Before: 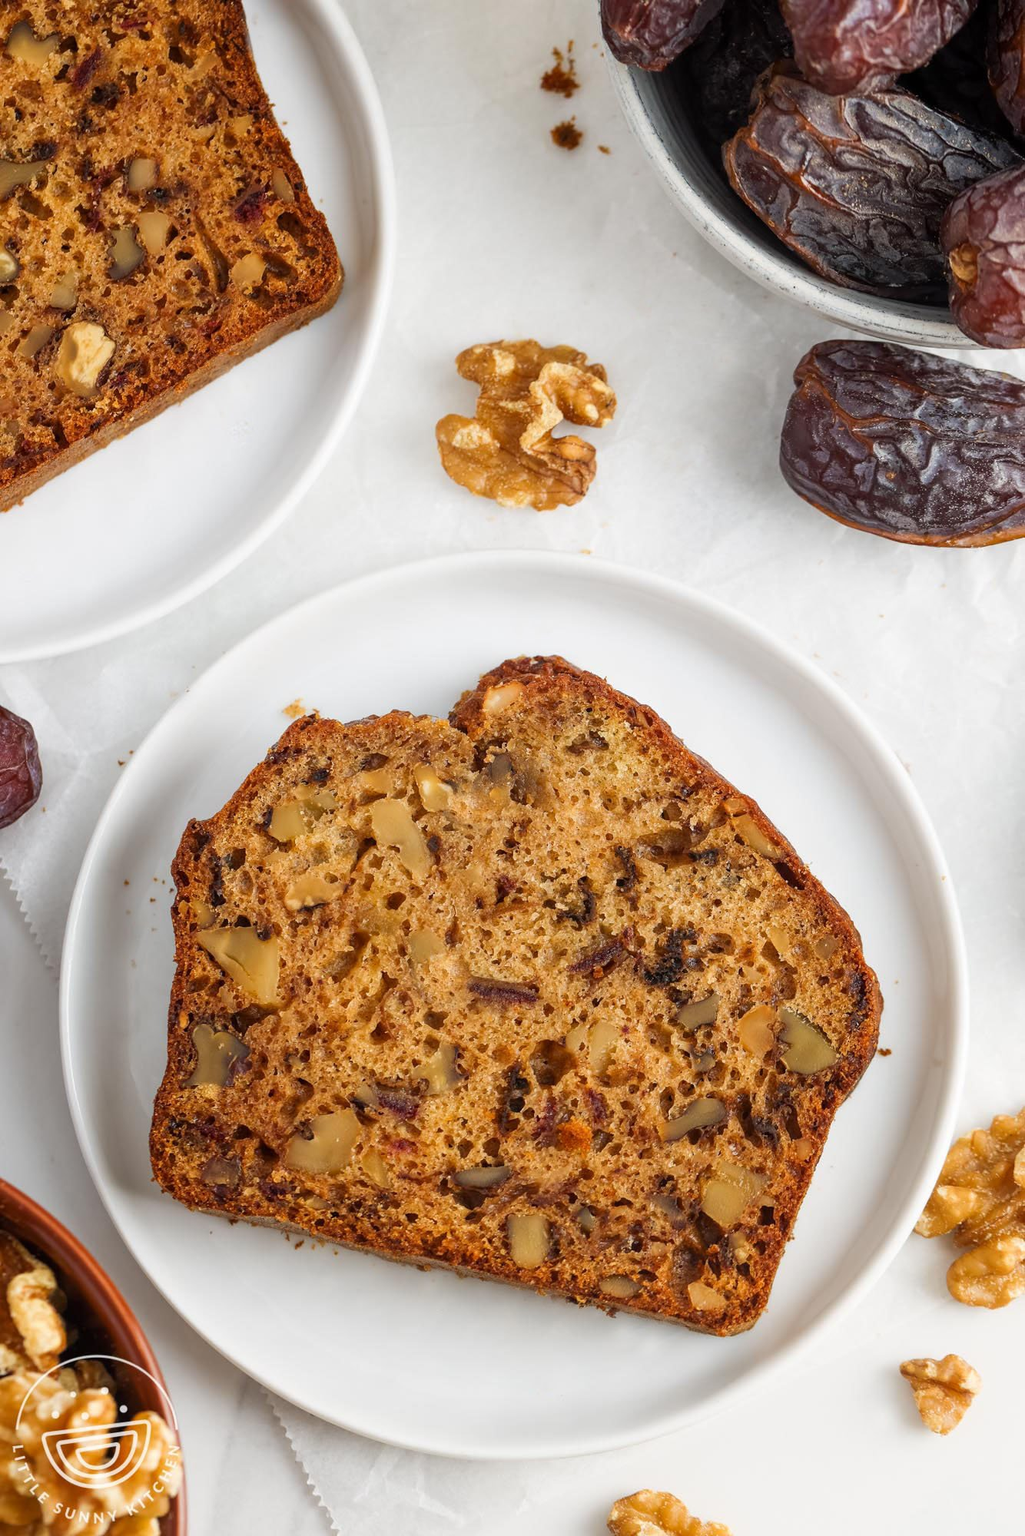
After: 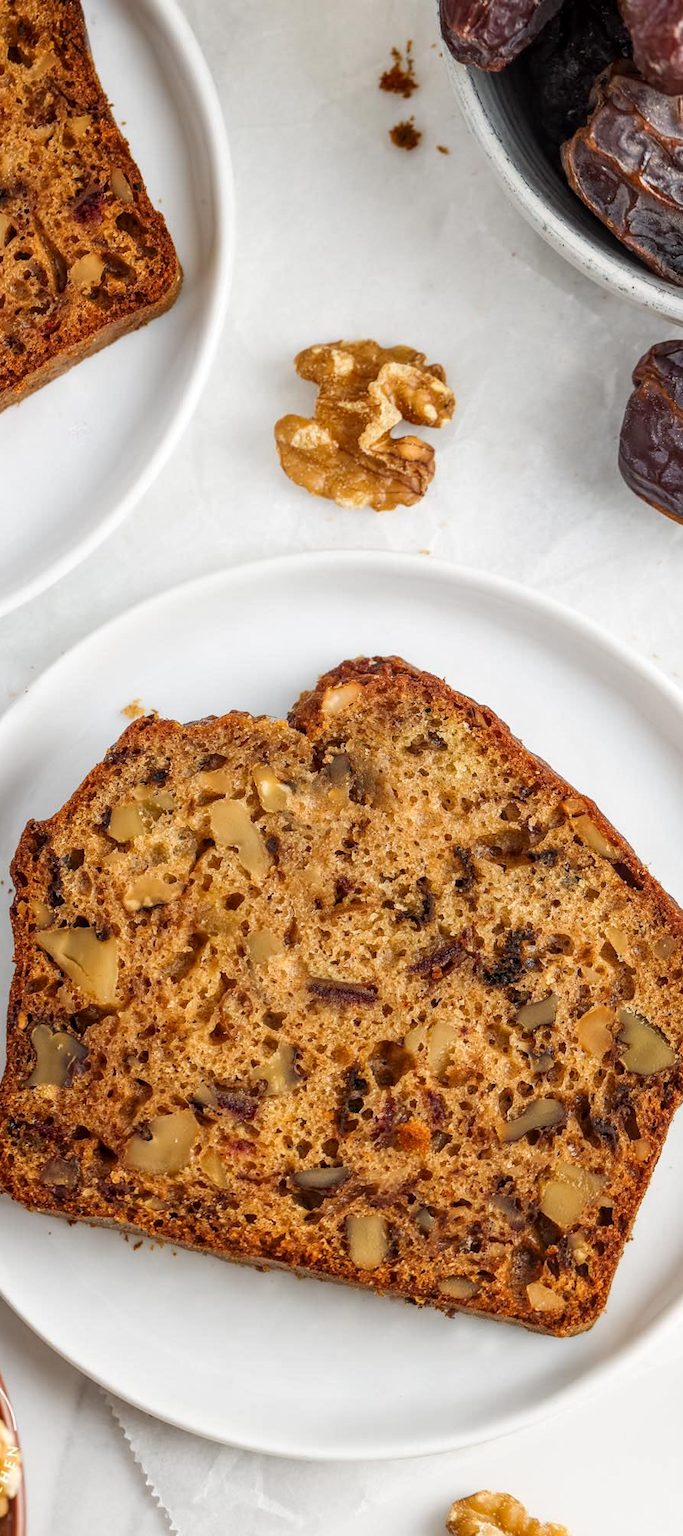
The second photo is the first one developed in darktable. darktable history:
crop and rotate: left 15.754%, right 17.579%
local contrast: on, module defaults
